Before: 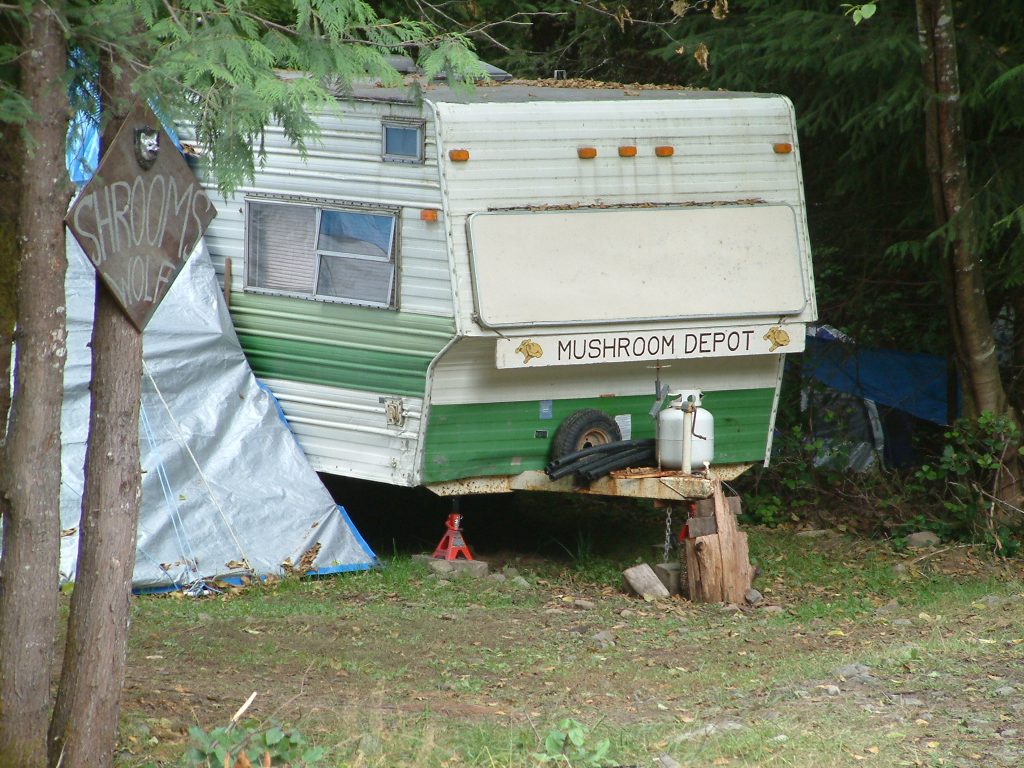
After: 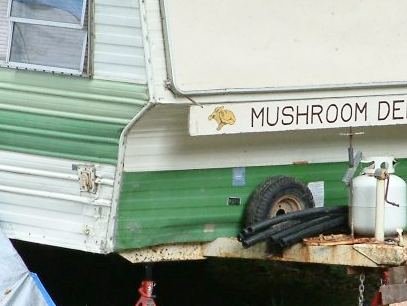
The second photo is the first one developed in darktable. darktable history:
tone equalizer: on, module defaults
crop: left 30.06%, top 30.379%, right 30.163%, bottom 29.716%
tone curve: curves: ch0 [(0, 0) (0.004, 0.001) (0.133, 0.112) (0.325, 0.362) (0.832, 0.893) (1, 1)], color space Lab, independent channels, preserve colors none
